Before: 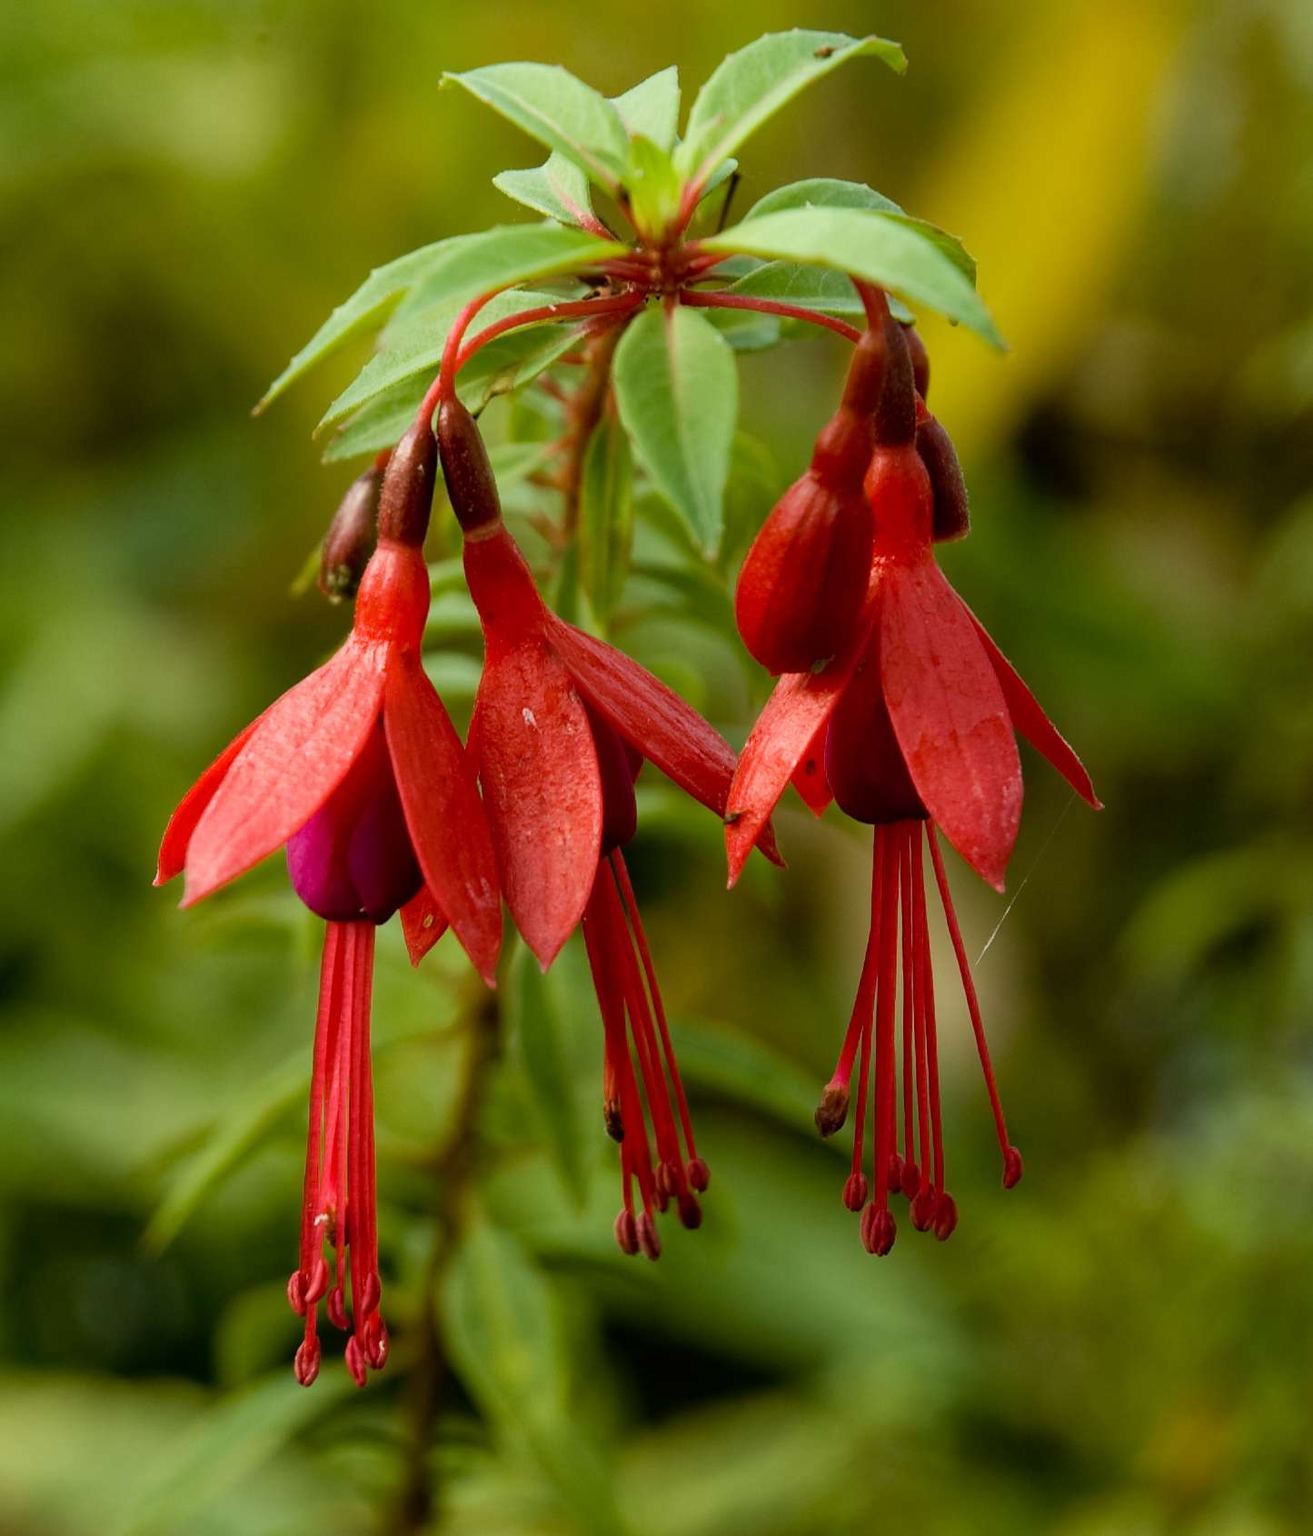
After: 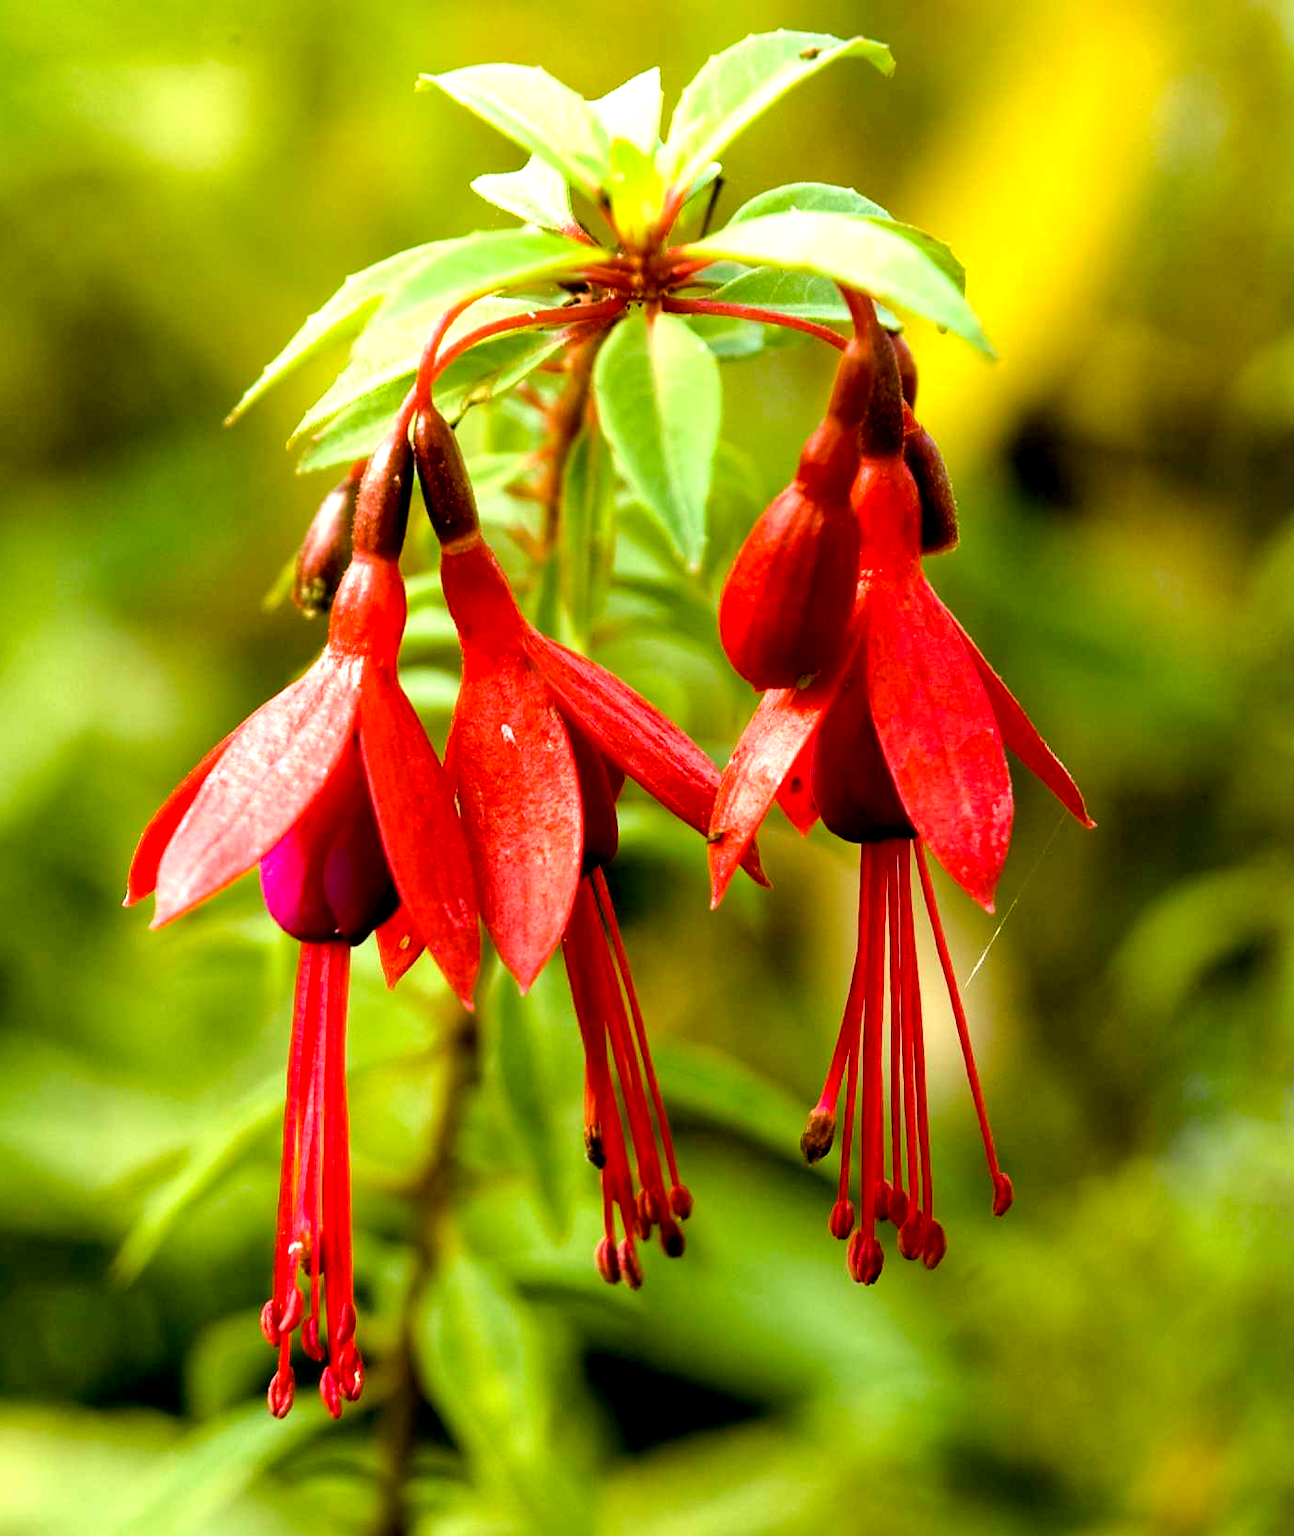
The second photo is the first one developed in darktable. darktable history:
color balance rgb: global offset › luminance -0.51%, perceptual saturation grading › global saturation 27.53%, perceptual saturation grading › highlights -25%, perceptual saturation grading › shadows 25%, perceptual brilliance grading › highlights 6.62%, perceptual brilliance grading › mid-tones 17.07%, perceptual brilliance grading › shadows -5.23%
crop and rotate: left 2.536%, right 1.107%, bottom 2.246%
exposure: black level correction 0.001, exposure 1.116 EV, compensate highlight preservation false
